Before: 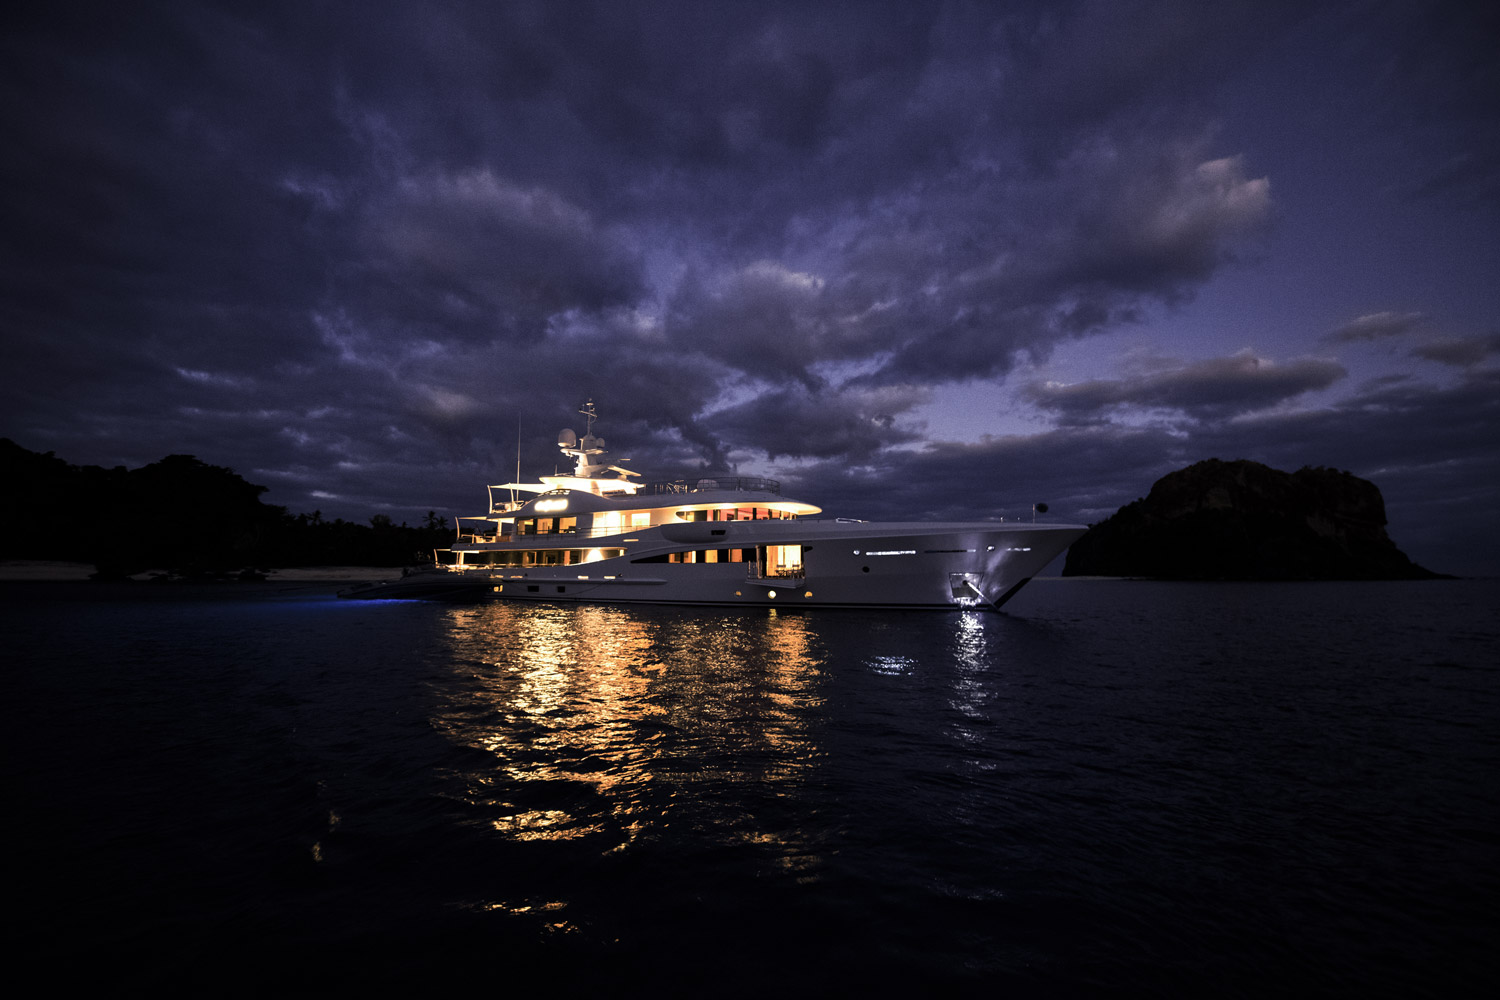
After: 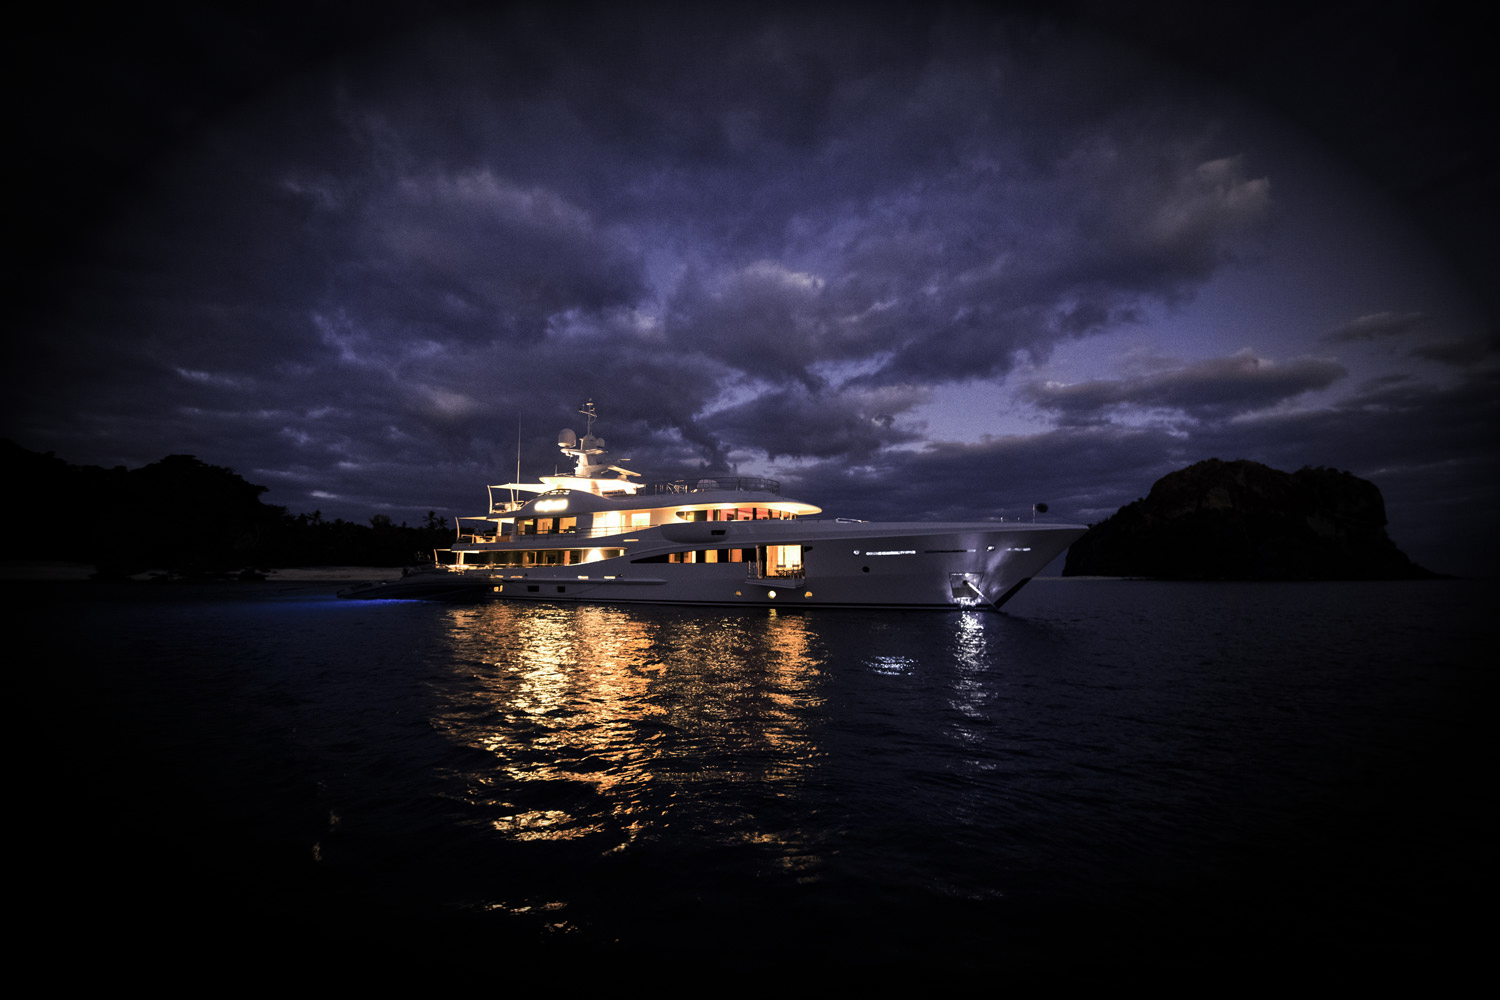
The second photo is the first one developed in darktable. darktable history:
vignetting: fall-off start 65.73%, fall-off radius 39.82%, brightness -0.887, automatic ratio true, width/height ratio 0.679
